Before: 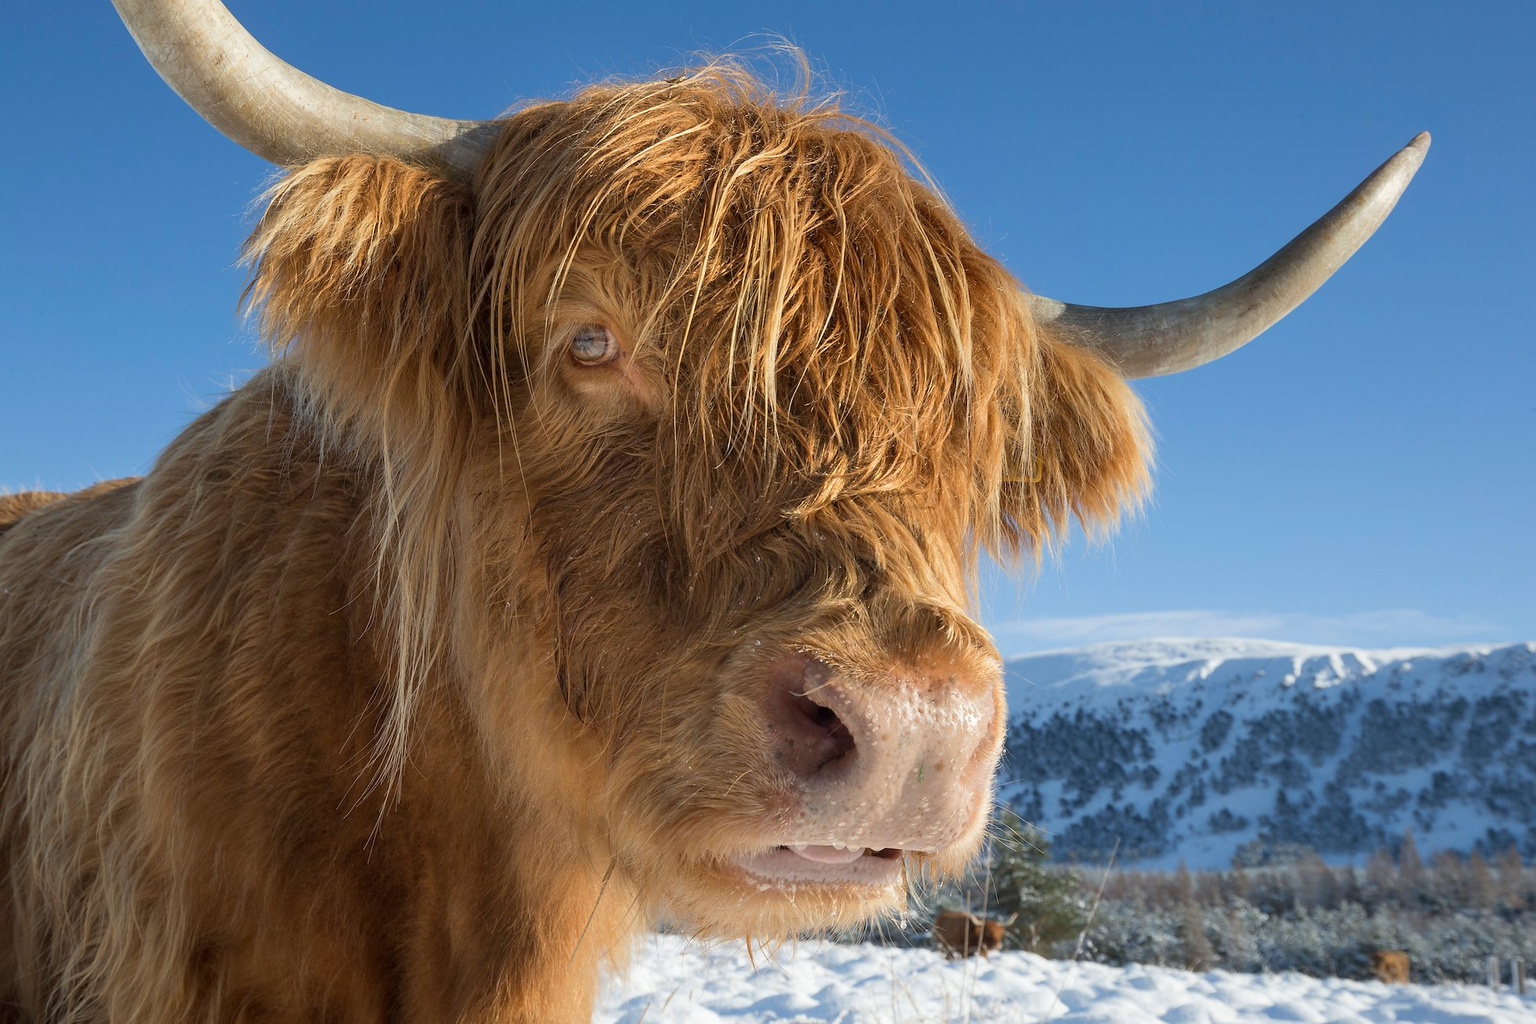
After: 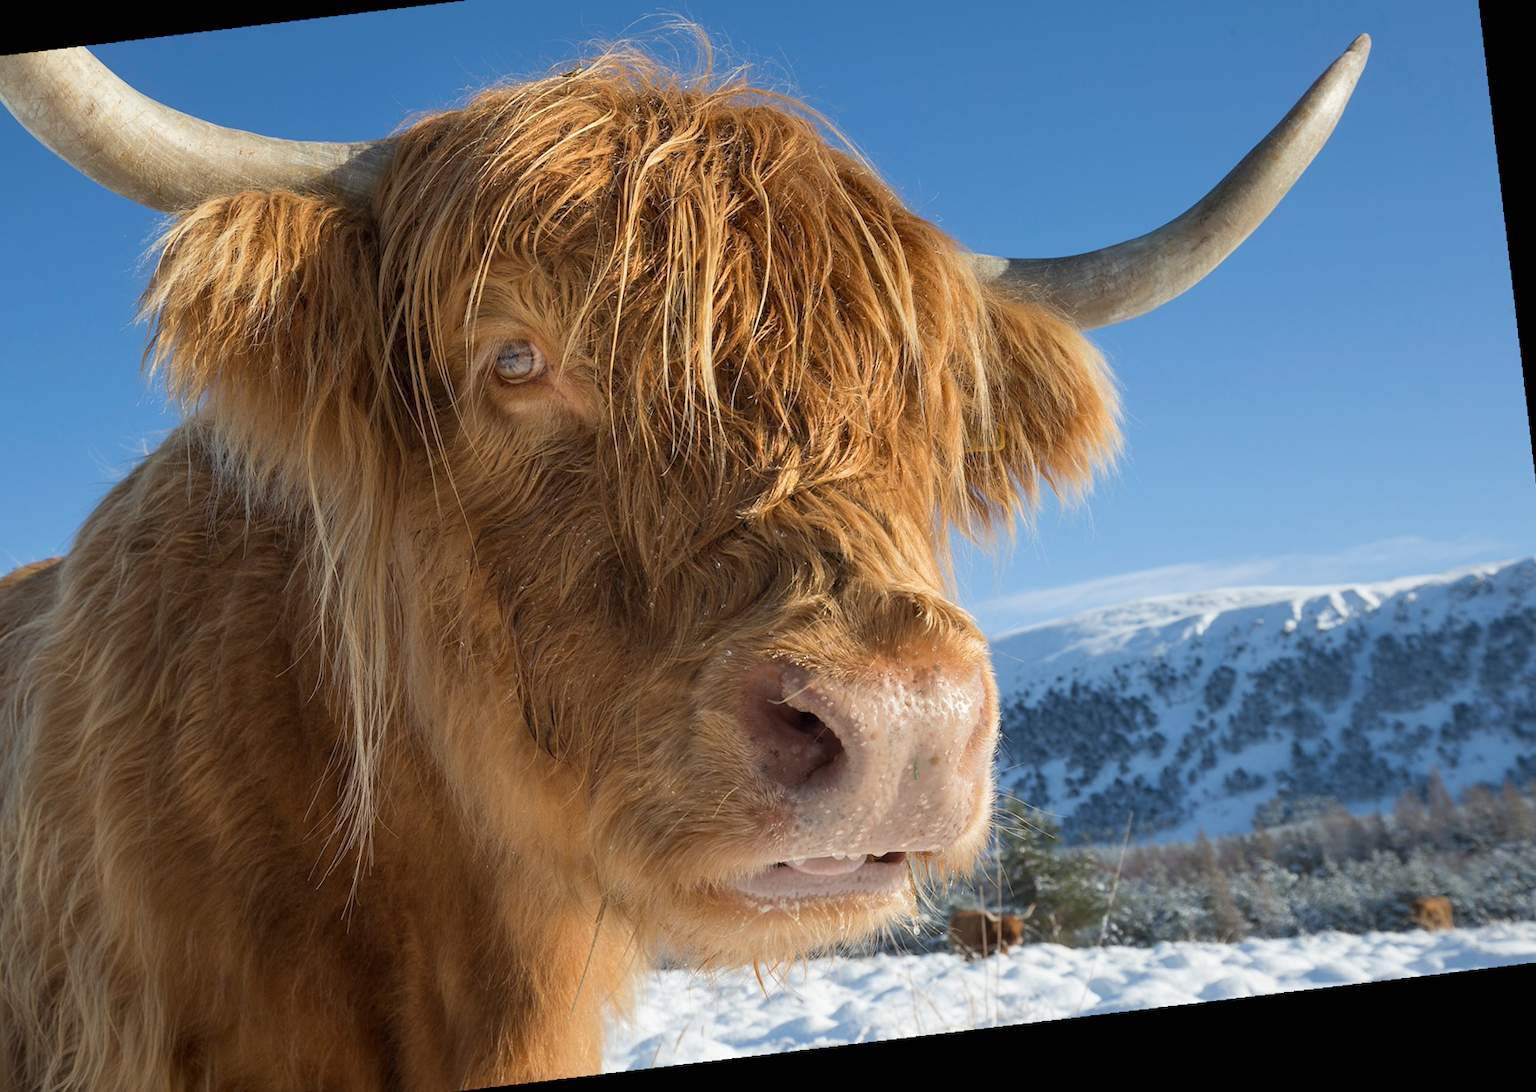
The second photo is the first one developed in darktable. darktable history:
rotate and perspective: rotation -4.86°, automatic cropping off
crop and rotate: angle 1.96°, left 5.673%, top 5.673%
